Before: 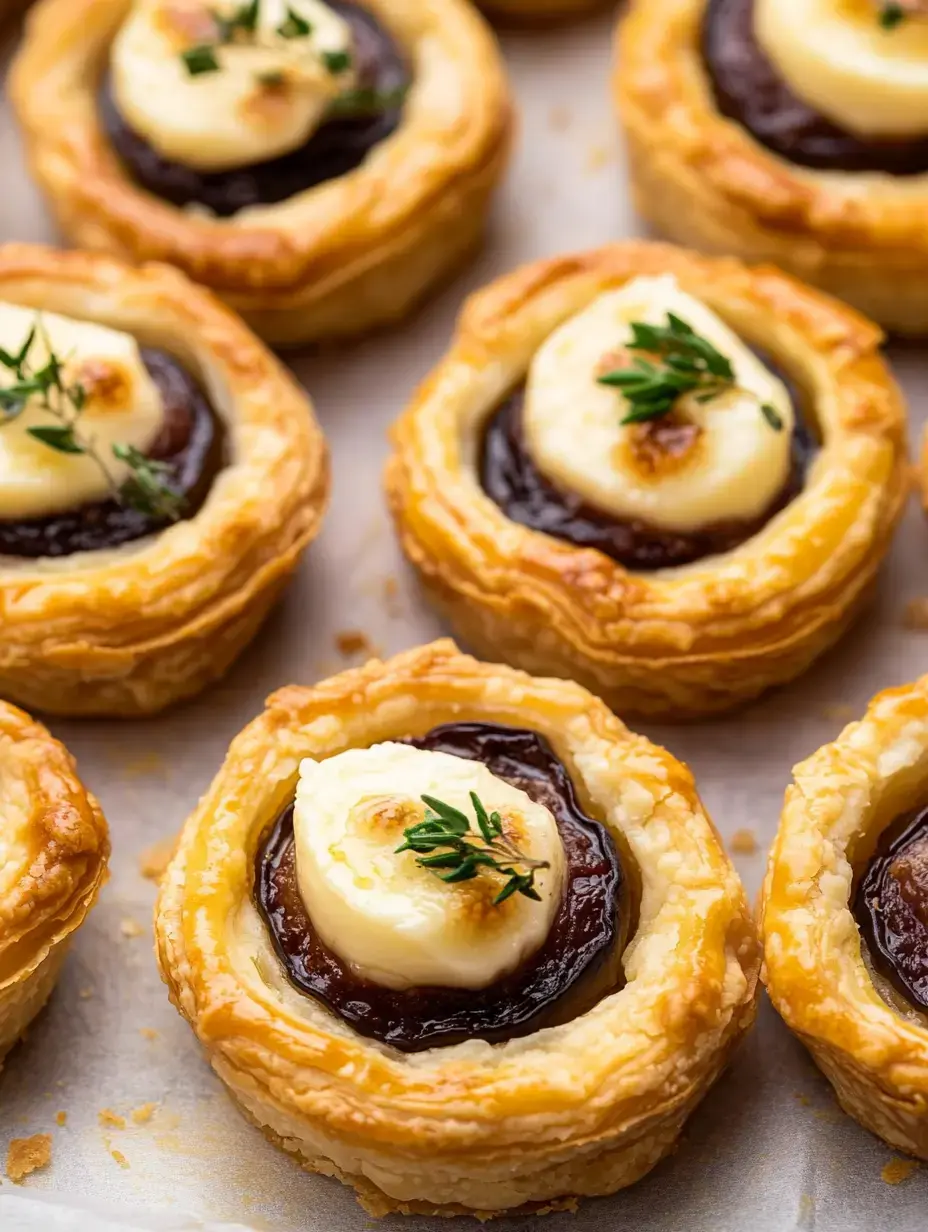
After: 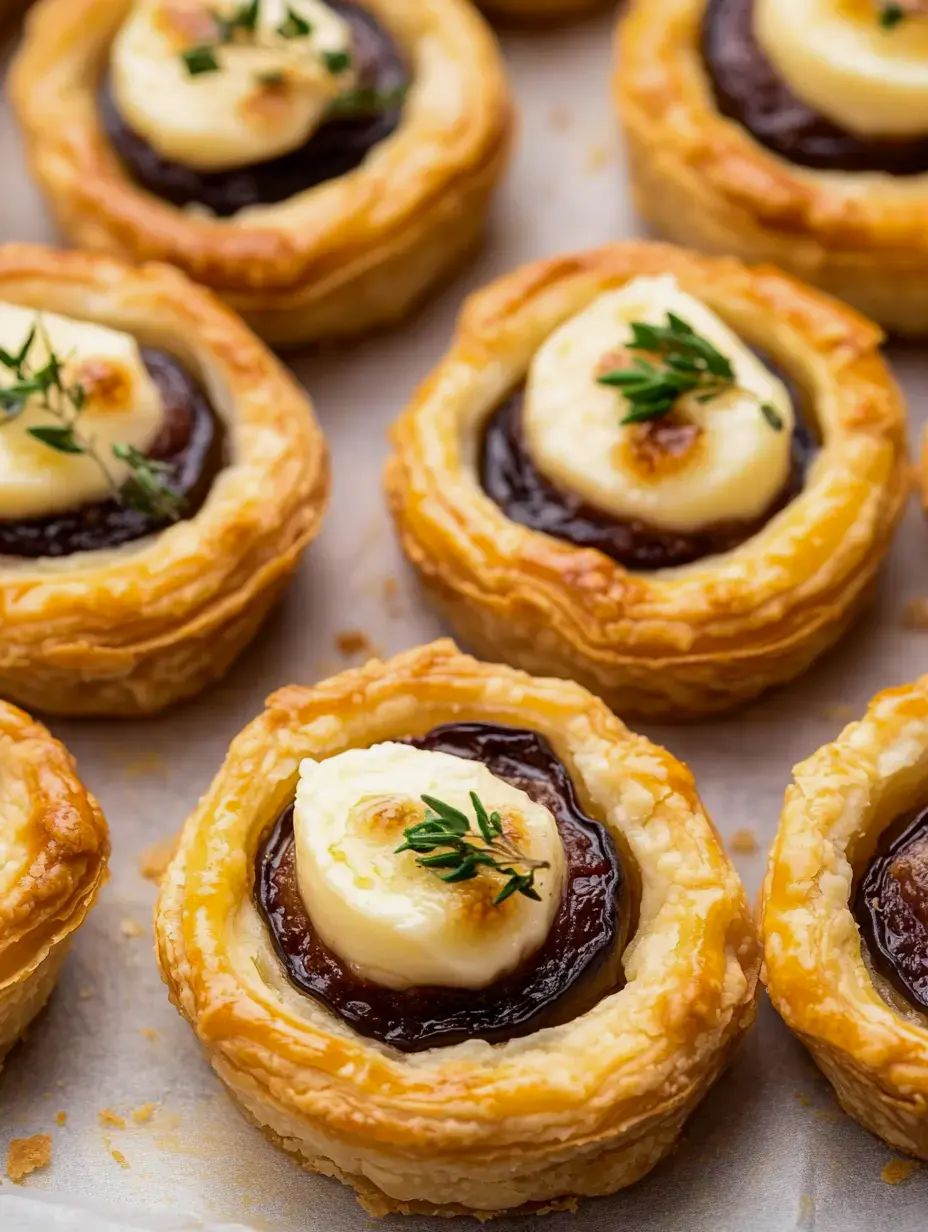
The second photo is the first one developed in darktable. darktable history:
shadows and highlights: shadows -20.15, white point adjustment -1.84, highlights -34.97
